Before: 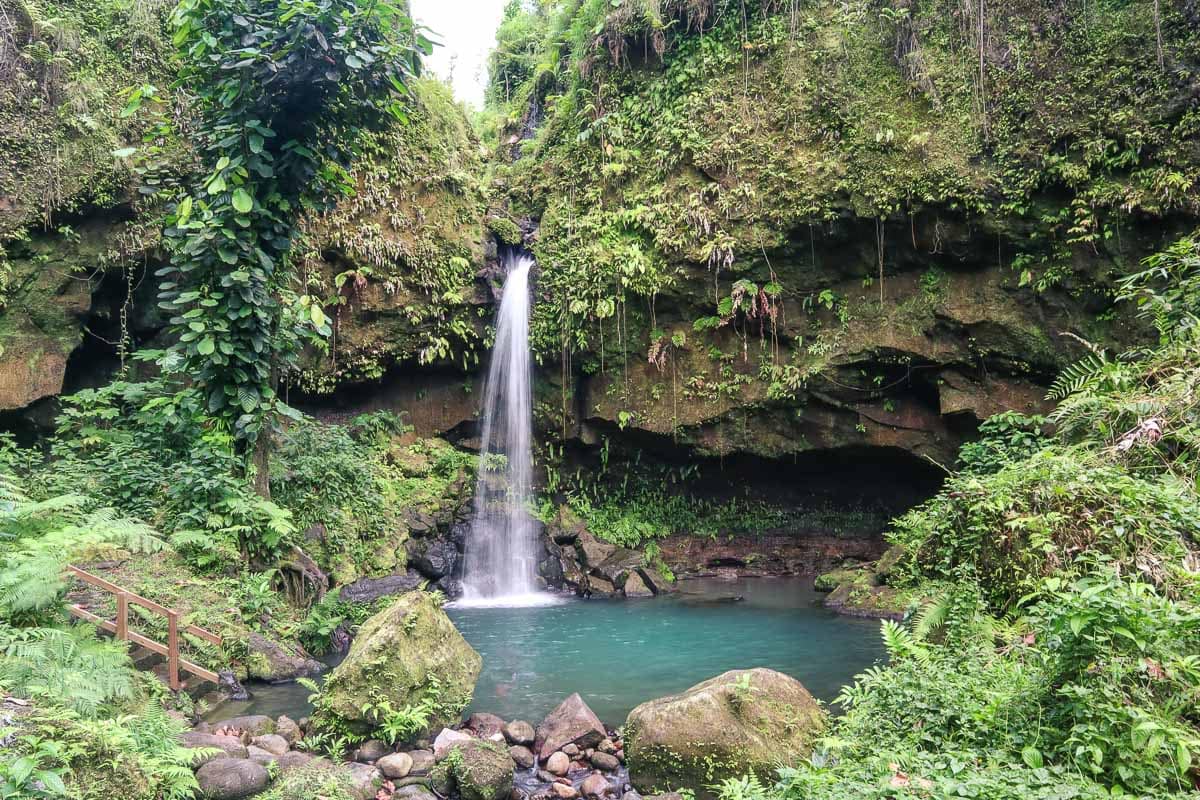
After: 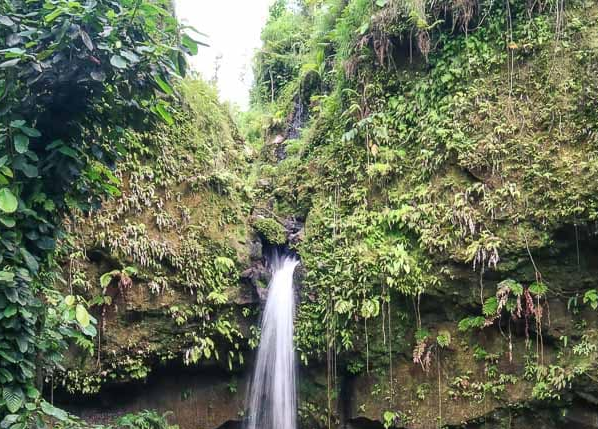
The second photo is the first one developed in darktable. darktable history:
crop: left 19.622%, right 30.473%, bottom 46.319%
